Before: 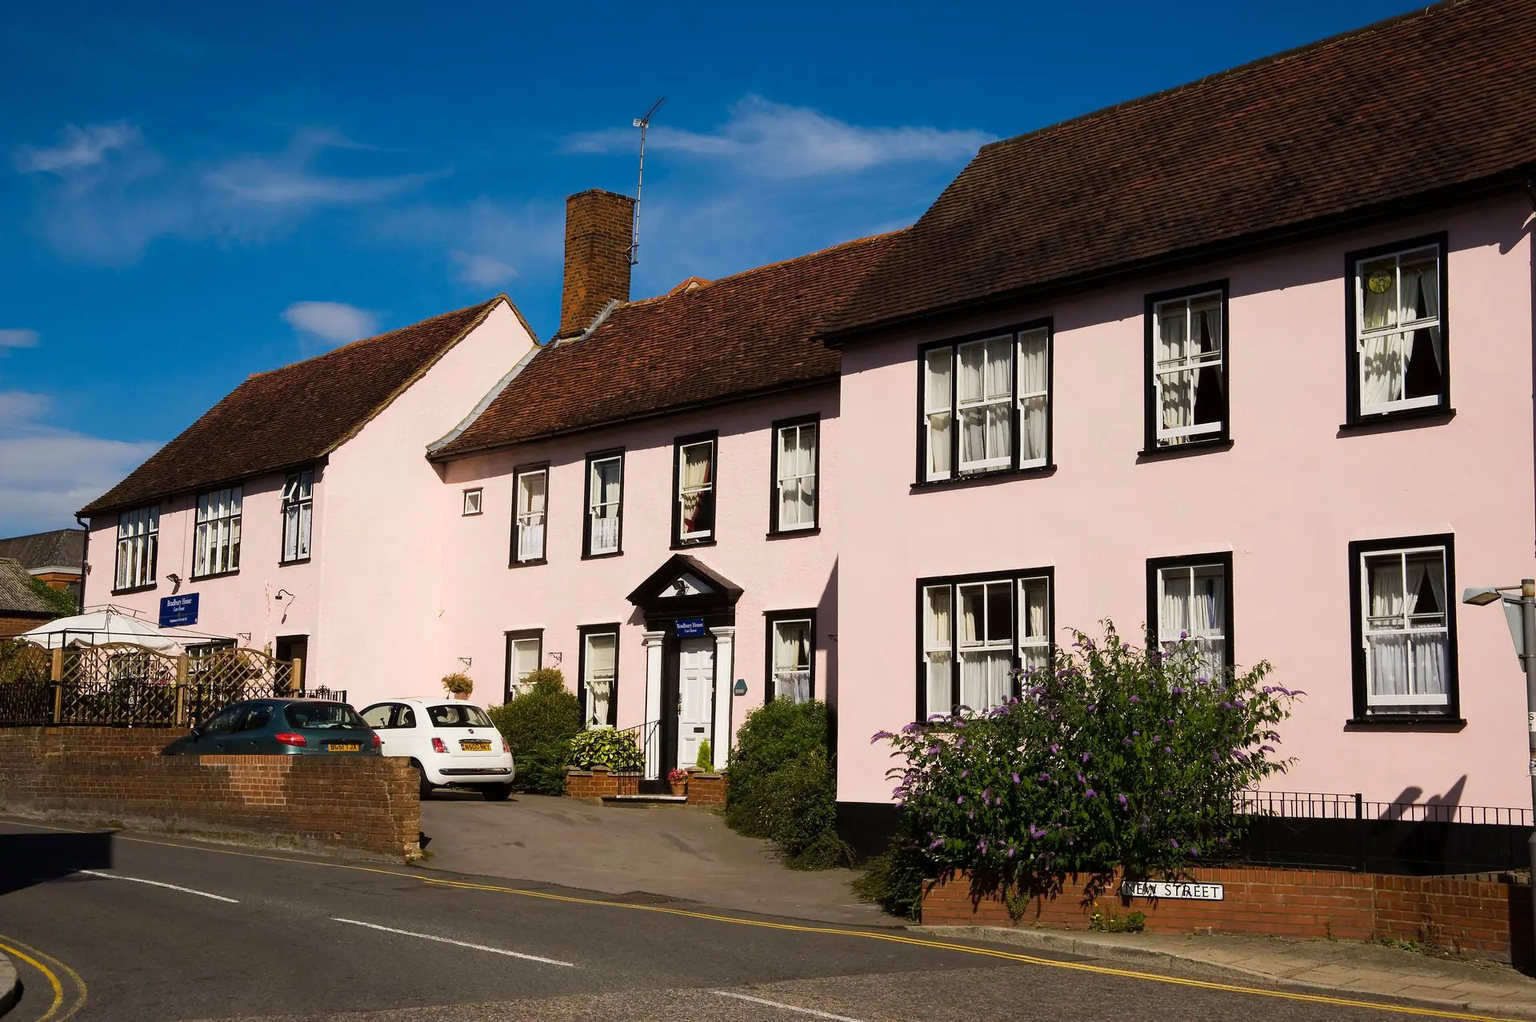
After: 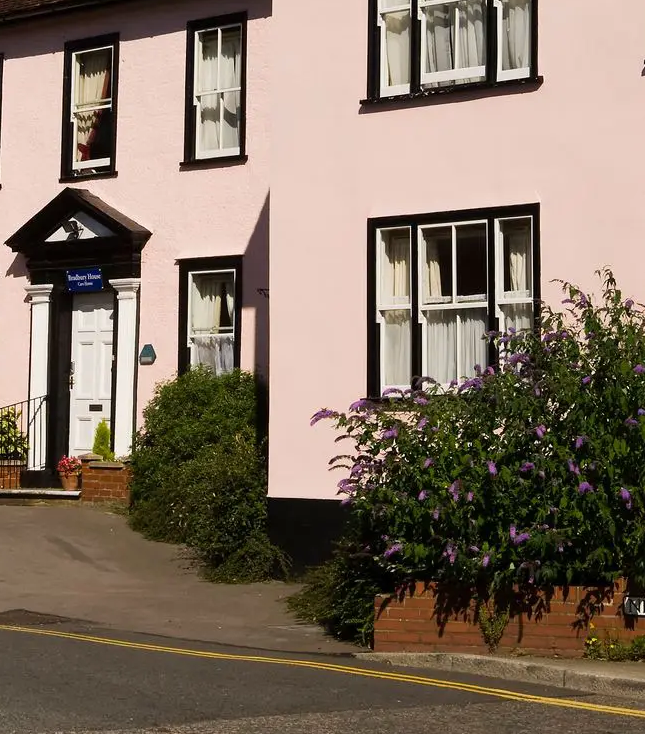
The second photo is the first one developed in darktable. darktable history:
crop: left 40.543%, top 39.517%, right 25.756%, bottom 3.042%
